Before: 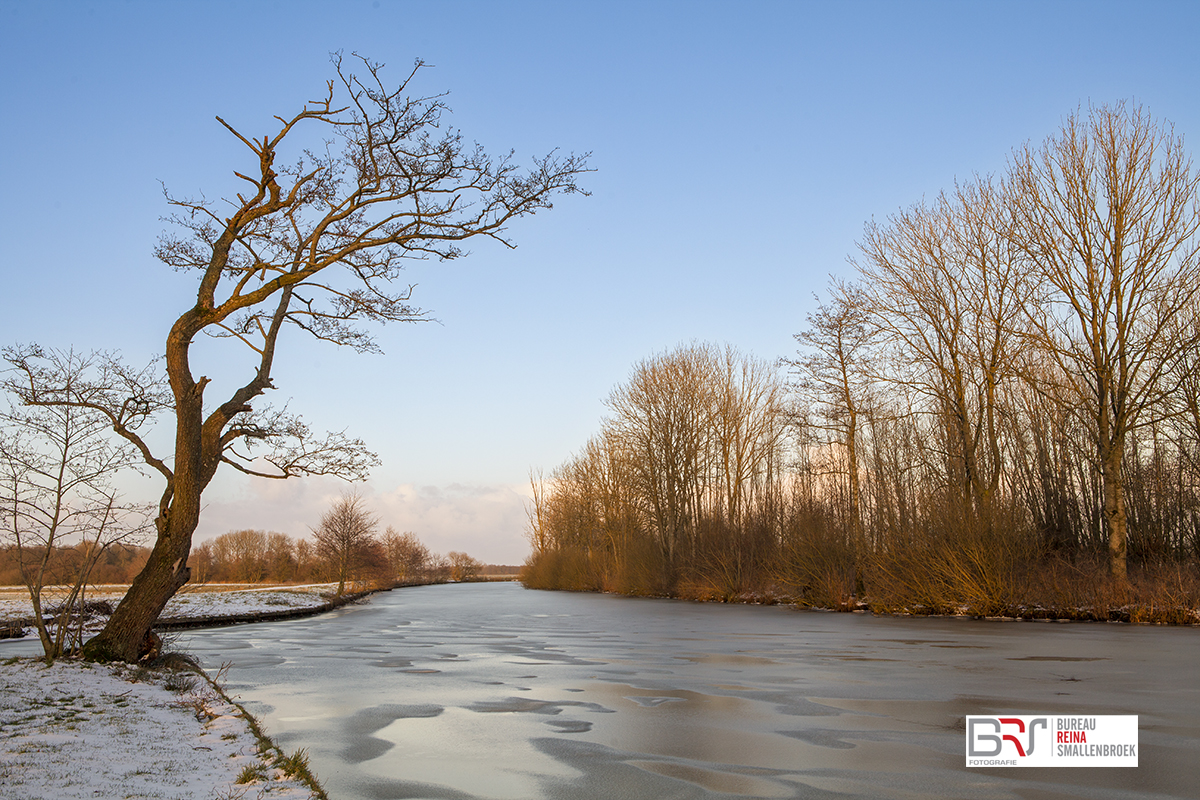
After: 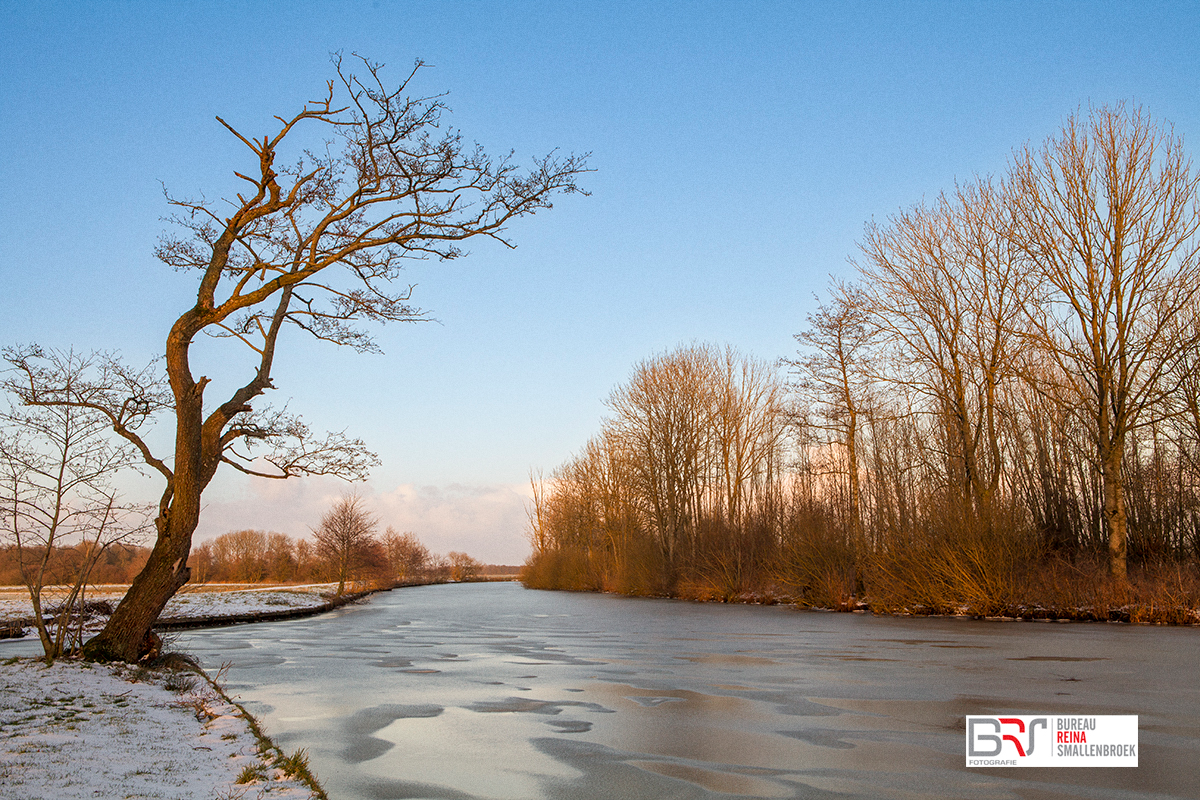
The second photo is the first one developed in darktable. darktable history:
grain: coarseness 0.09 ISO, strength 16.61%
